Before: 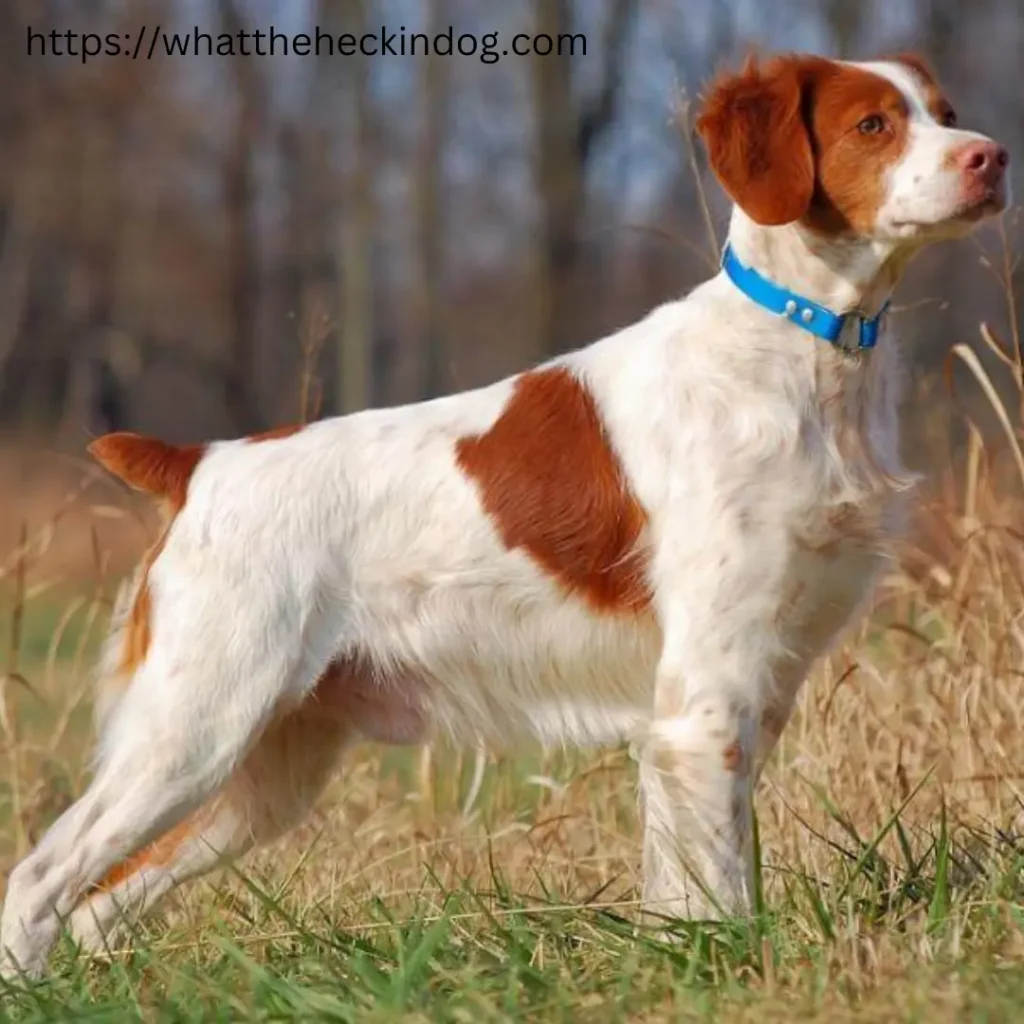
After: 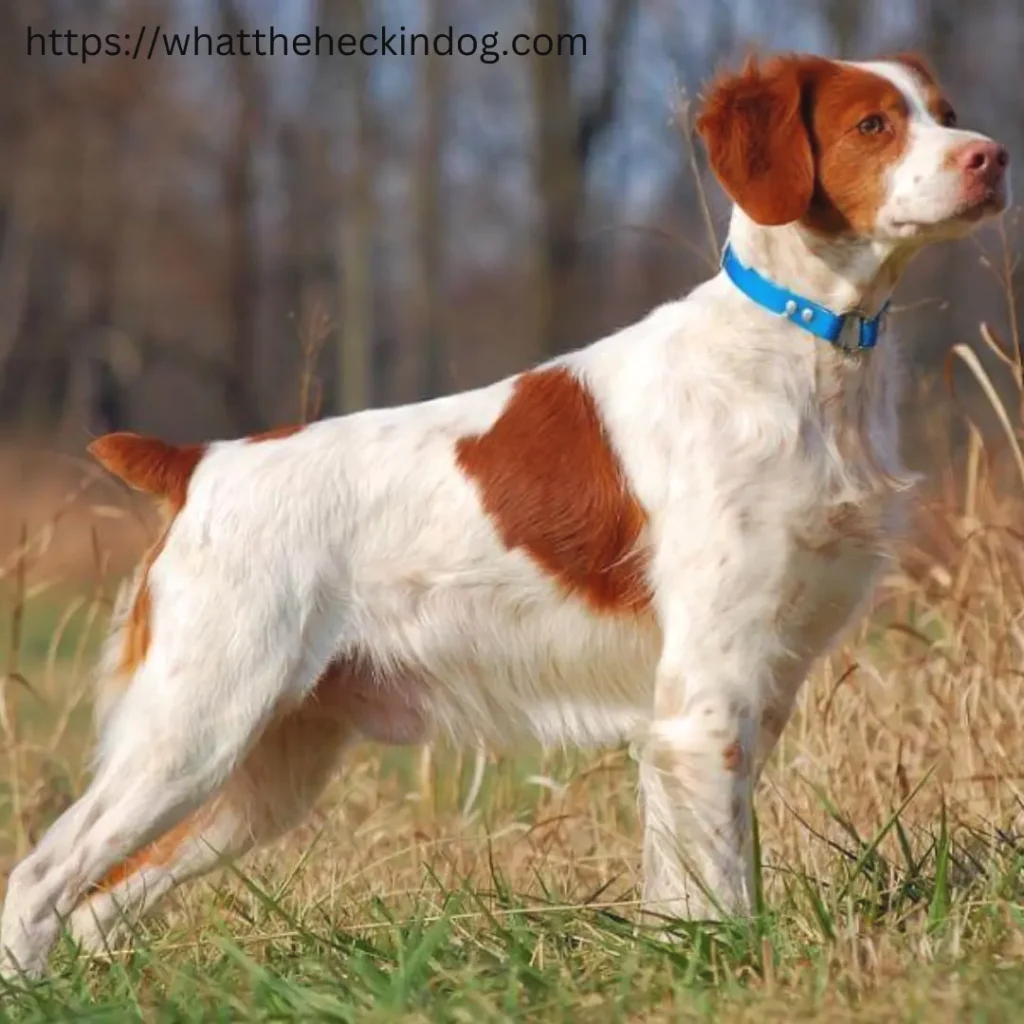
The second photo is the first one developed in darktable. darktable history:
exposure: black level correction -0.004, exposure 0.057 EV, compensate exposure bias true, compensate highlight preservation false
